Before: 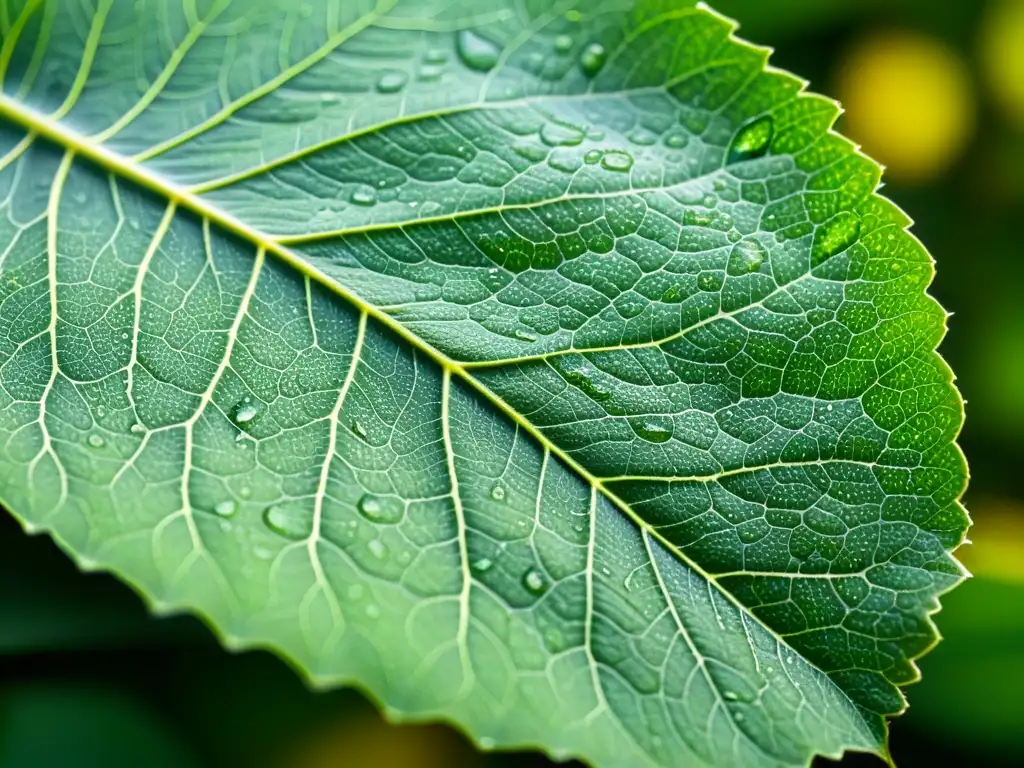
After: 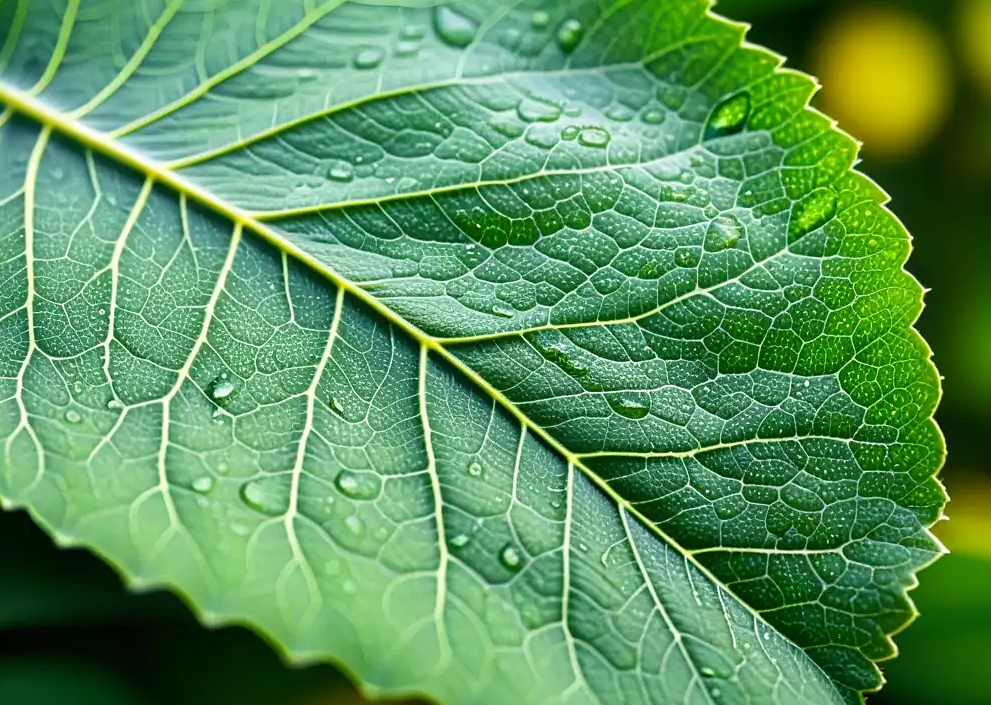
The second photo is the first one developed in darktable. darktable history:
sharpen: amount 0.212
crop: left 2.33%, top 3.181%, right 0.875%, bottom 4.932%
